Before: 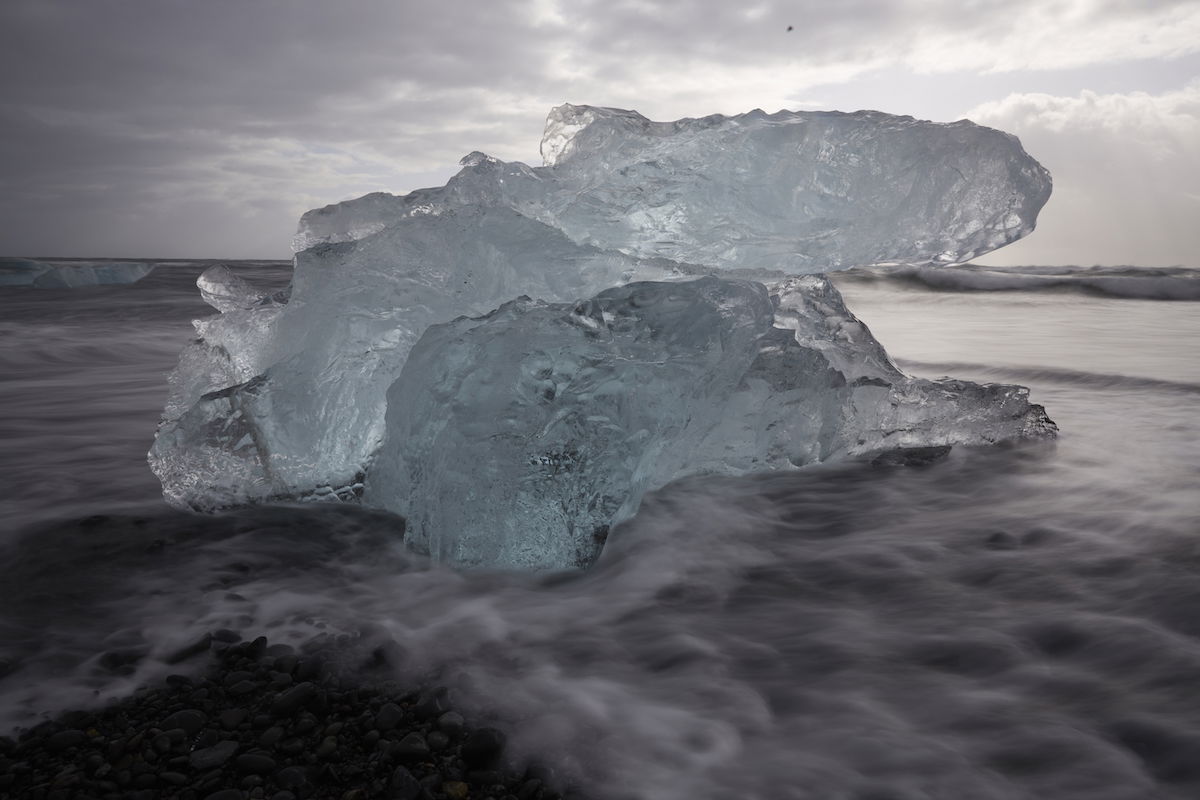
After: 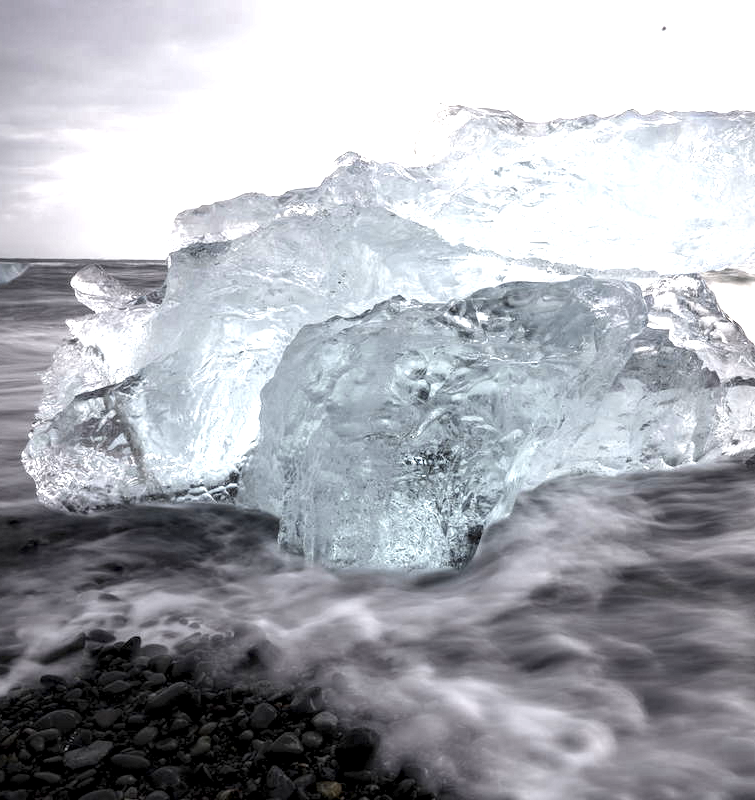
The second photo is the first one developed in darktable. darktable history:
crop: left 10.566%, right 26.489%
color zones: curves: ch0 [(0, 0.5) (0.125, 0.4) (0.25, 0.5) (0.375, 0.4) (0.5, 0.4) (0.625, 0.6) (0.75, 0.6) (0.875, 0.5)]; ch1 [(0, 0.35) (0.125, 0.45) (0.25, 0.35) (0.375, 0.35) (0.5, 0.35) (0.625, 0.35) (0.75, 0.45) (0.875, 0.35)]; ch2 [(0, 0.6) (0.125, 0.5) (0.25, 0.5) (0.375, 0.6) (0.5, 0.6) (0.625, 0.5) (0.75, 0.5) (0.875, 0.5)]
local contrast: highlights 60%, shadows 59%, detail 160%
exposure: black level correction 0.001, exposure 1.643 EV, compensate exposure bias true, compensate highlight preservation false
